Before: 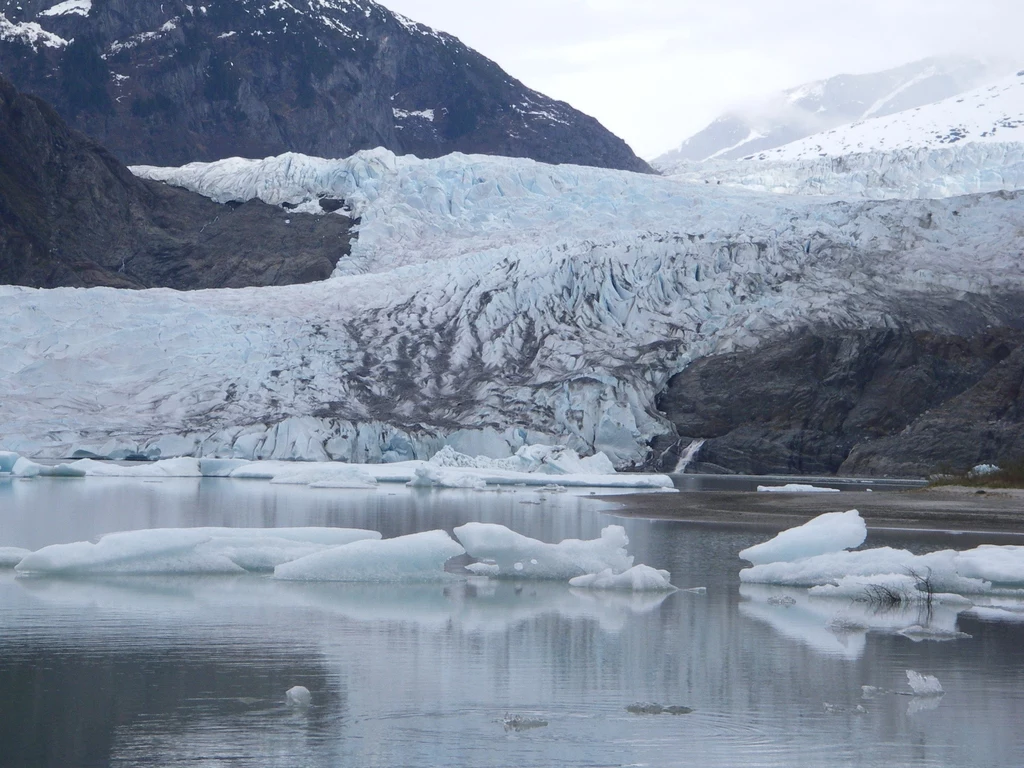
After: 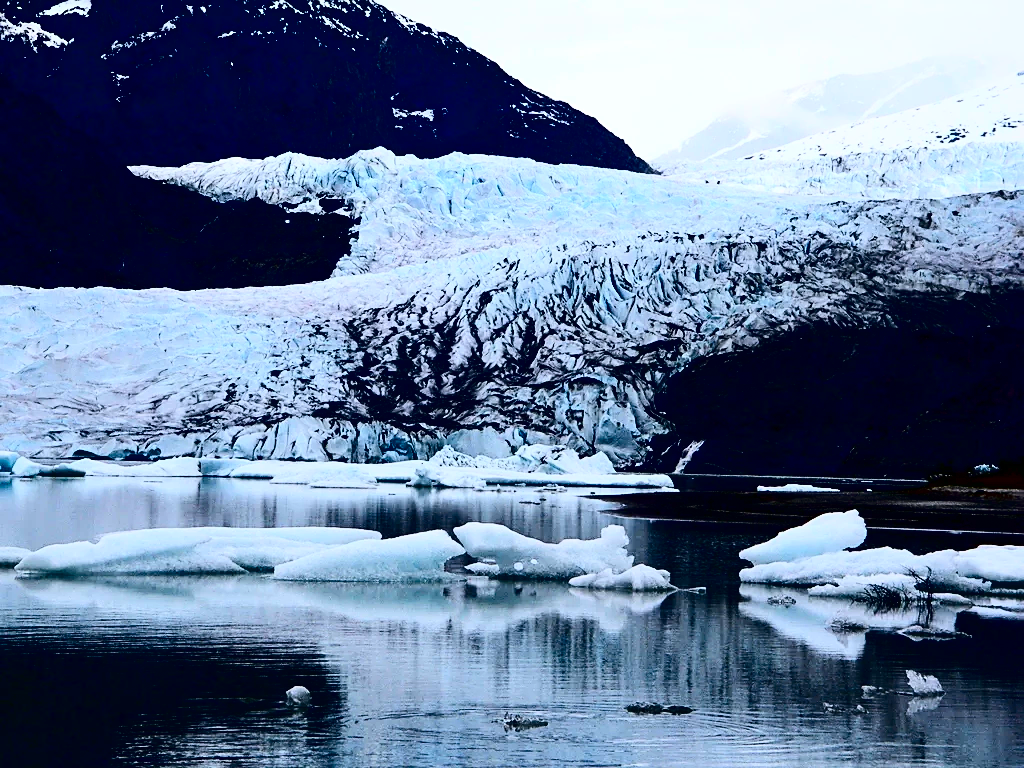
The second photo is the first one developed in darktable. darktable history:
sharpen: on, module defaults
contrast brightness saturation: contrast 0.774, brightness -0.996, saturation 0.992
